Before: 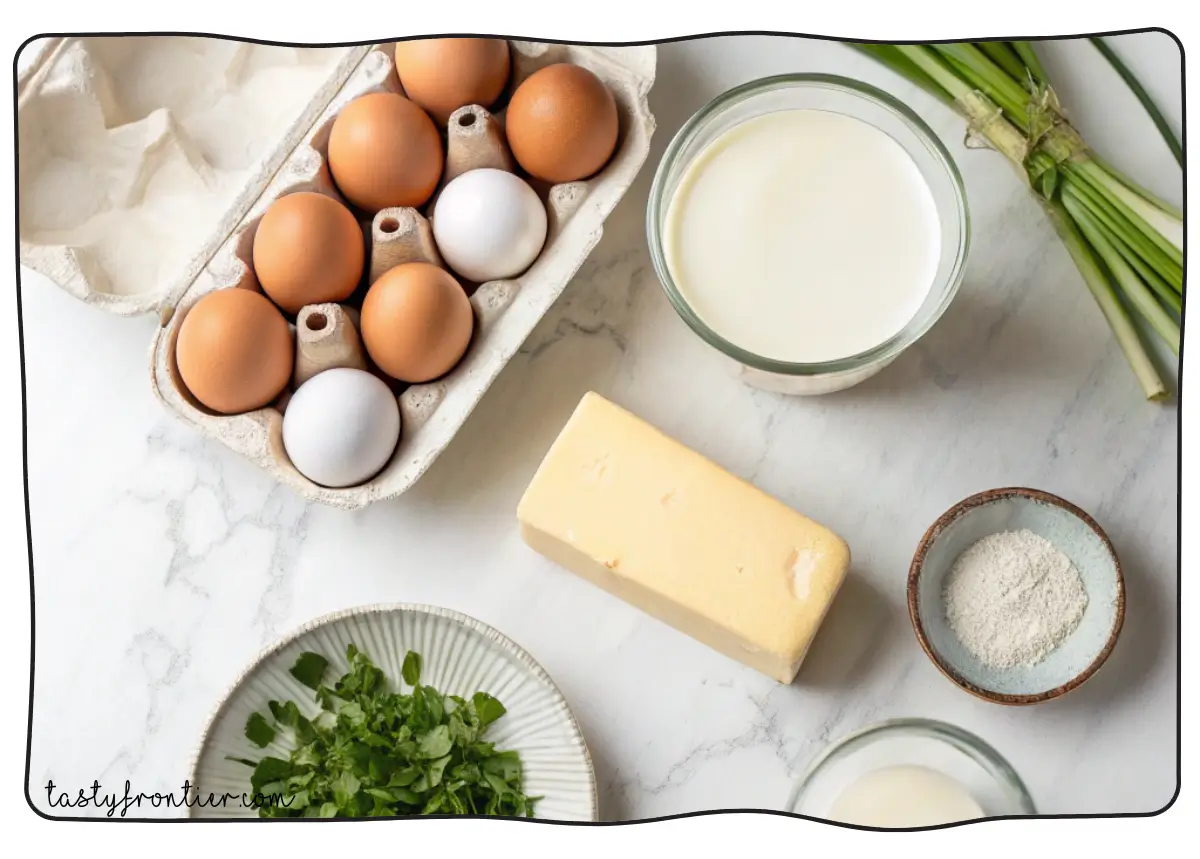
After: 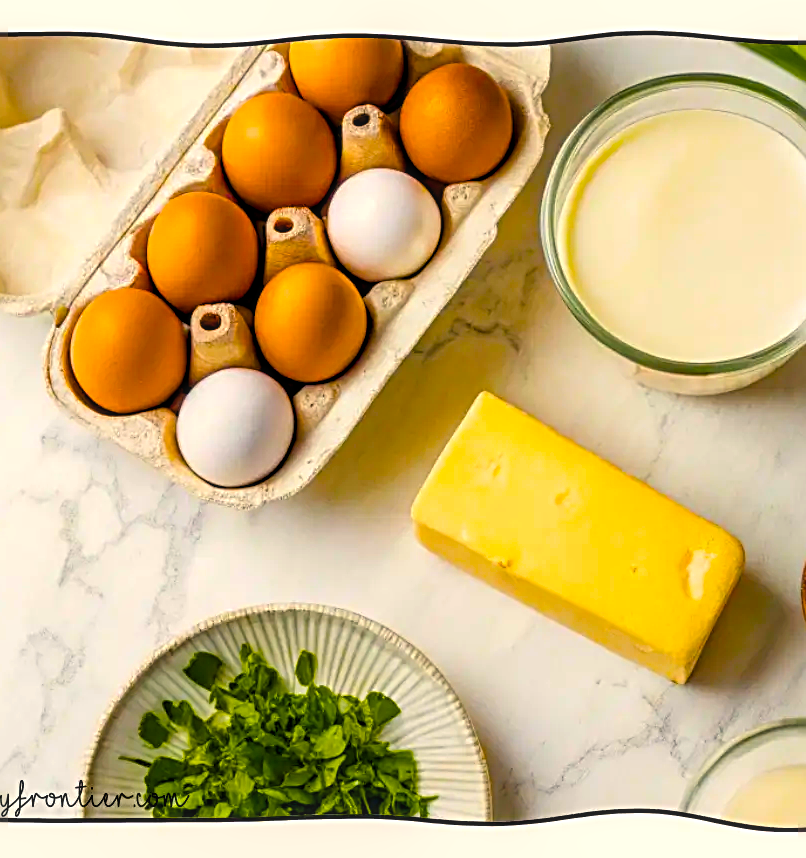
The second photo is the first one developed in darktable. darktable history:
crop and rotate: left 8.906%, right 23.908%
local contrast: on, module defaults
color balance rgb: highlights gain › chroma 2.072%, highlights gain › hue 72.68°, perceptual saturation grading › global saturation 66.15%, perceptual saturation grading › highlights 59.073%, perceptual saturation grading › mid-tones 49.759%, perceptual saturation grading › shadows 49.825%, global vibrance 20%
sharpen: radius 3.106
